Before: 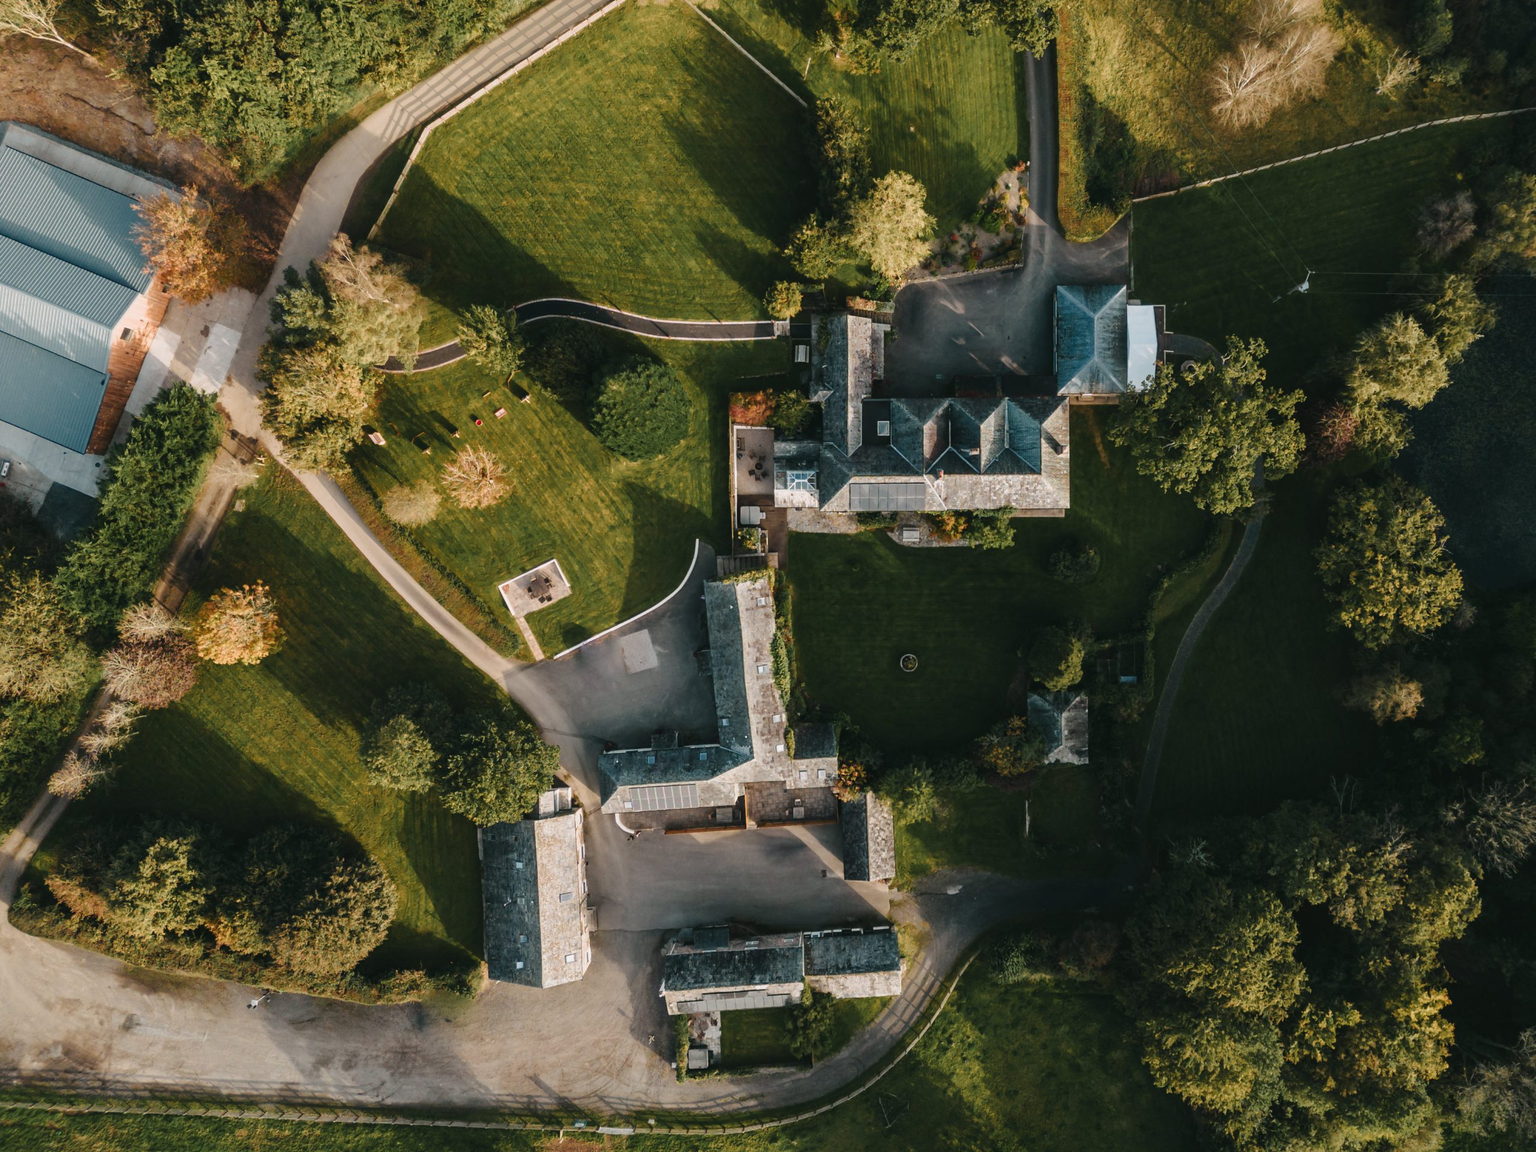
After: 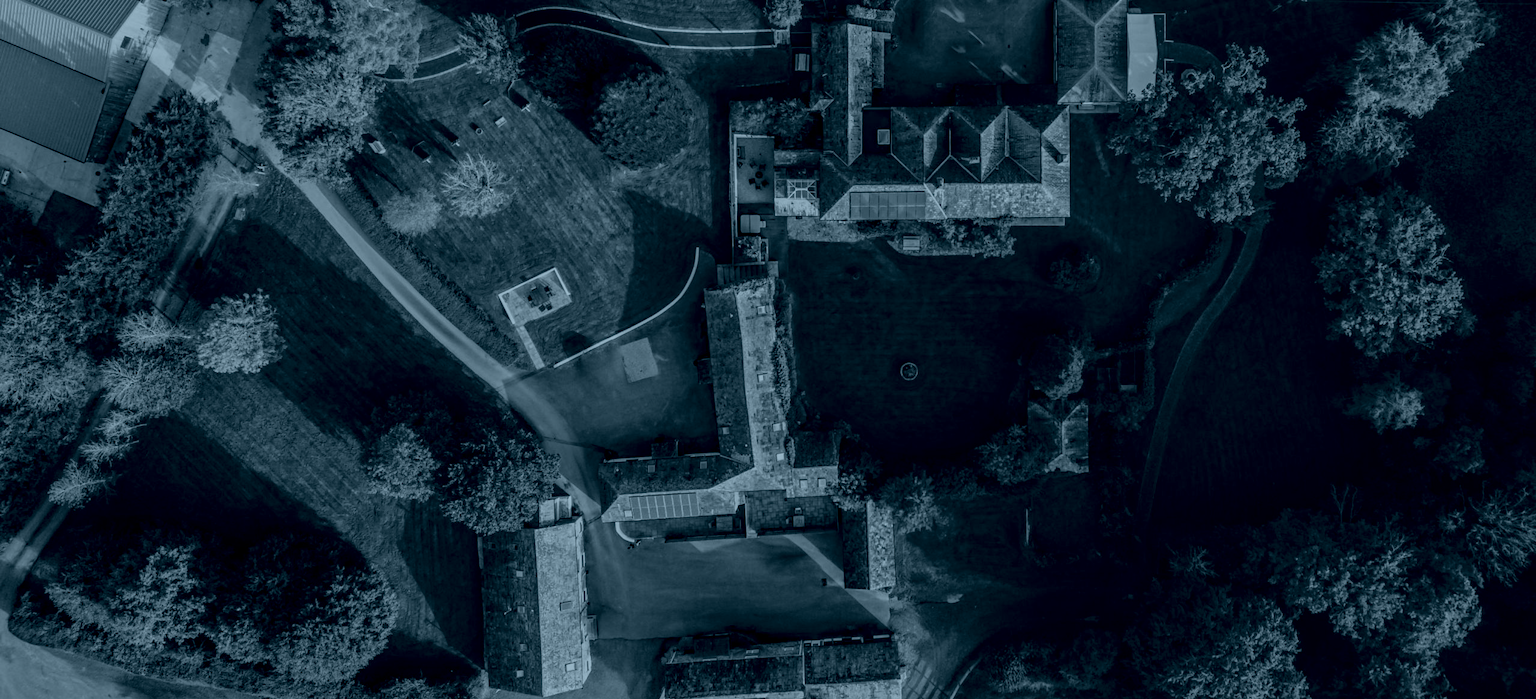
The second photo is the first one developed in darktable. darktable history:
color calibration: output R [0.946, 0.065, -0.013, 0], output G [-0.246, 1.264, -0.017, 0], output B [0.046, -0.098, 1.05, 0], illuminant custom, x 0.344, y 0.359, temperature 5045.54 K
crop and rotate: top 25.357%, bottom 13.942%
white balance: red 0.967, blue 1.049
haze removal: strength 0.25, distance 0.25, compatibility mode true, adaptive false
exposure: exposure 0.657 EV, compensate highlight preservation false
colorize: hue 194.4°, saturation 29%, source mix 61.75%, lightness 3.98%, version 1
local contrast: detail 150%
color correction: highlights a* 10.32, highlights b* 14.66, shadows a* -9.59, shadows b* -15.02
